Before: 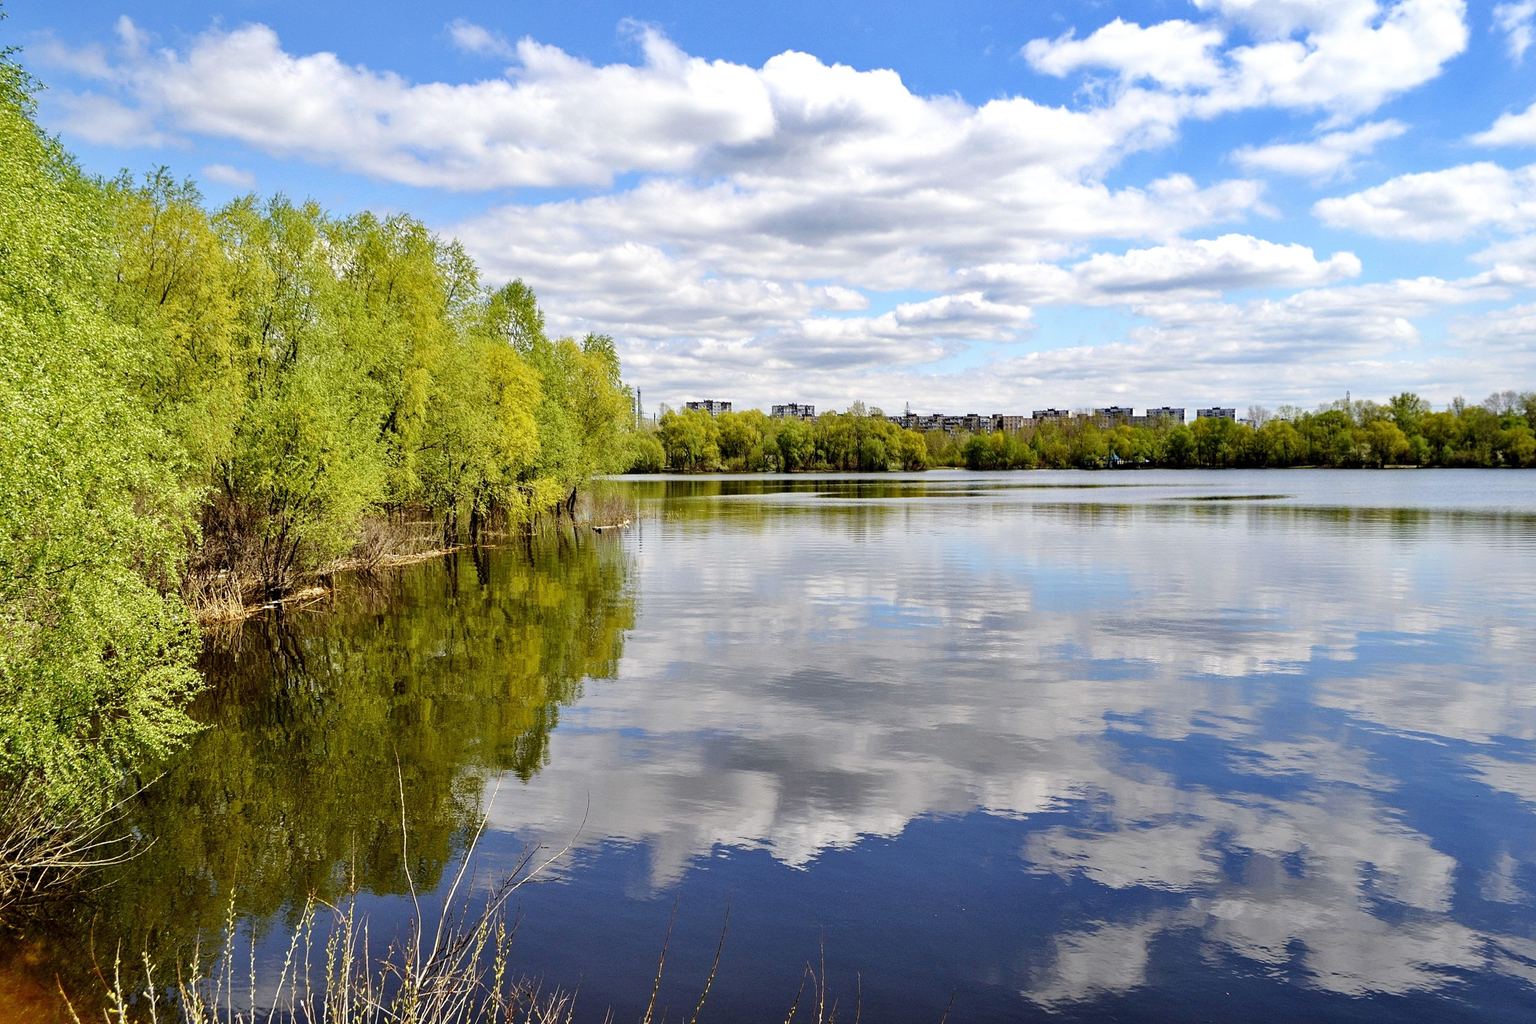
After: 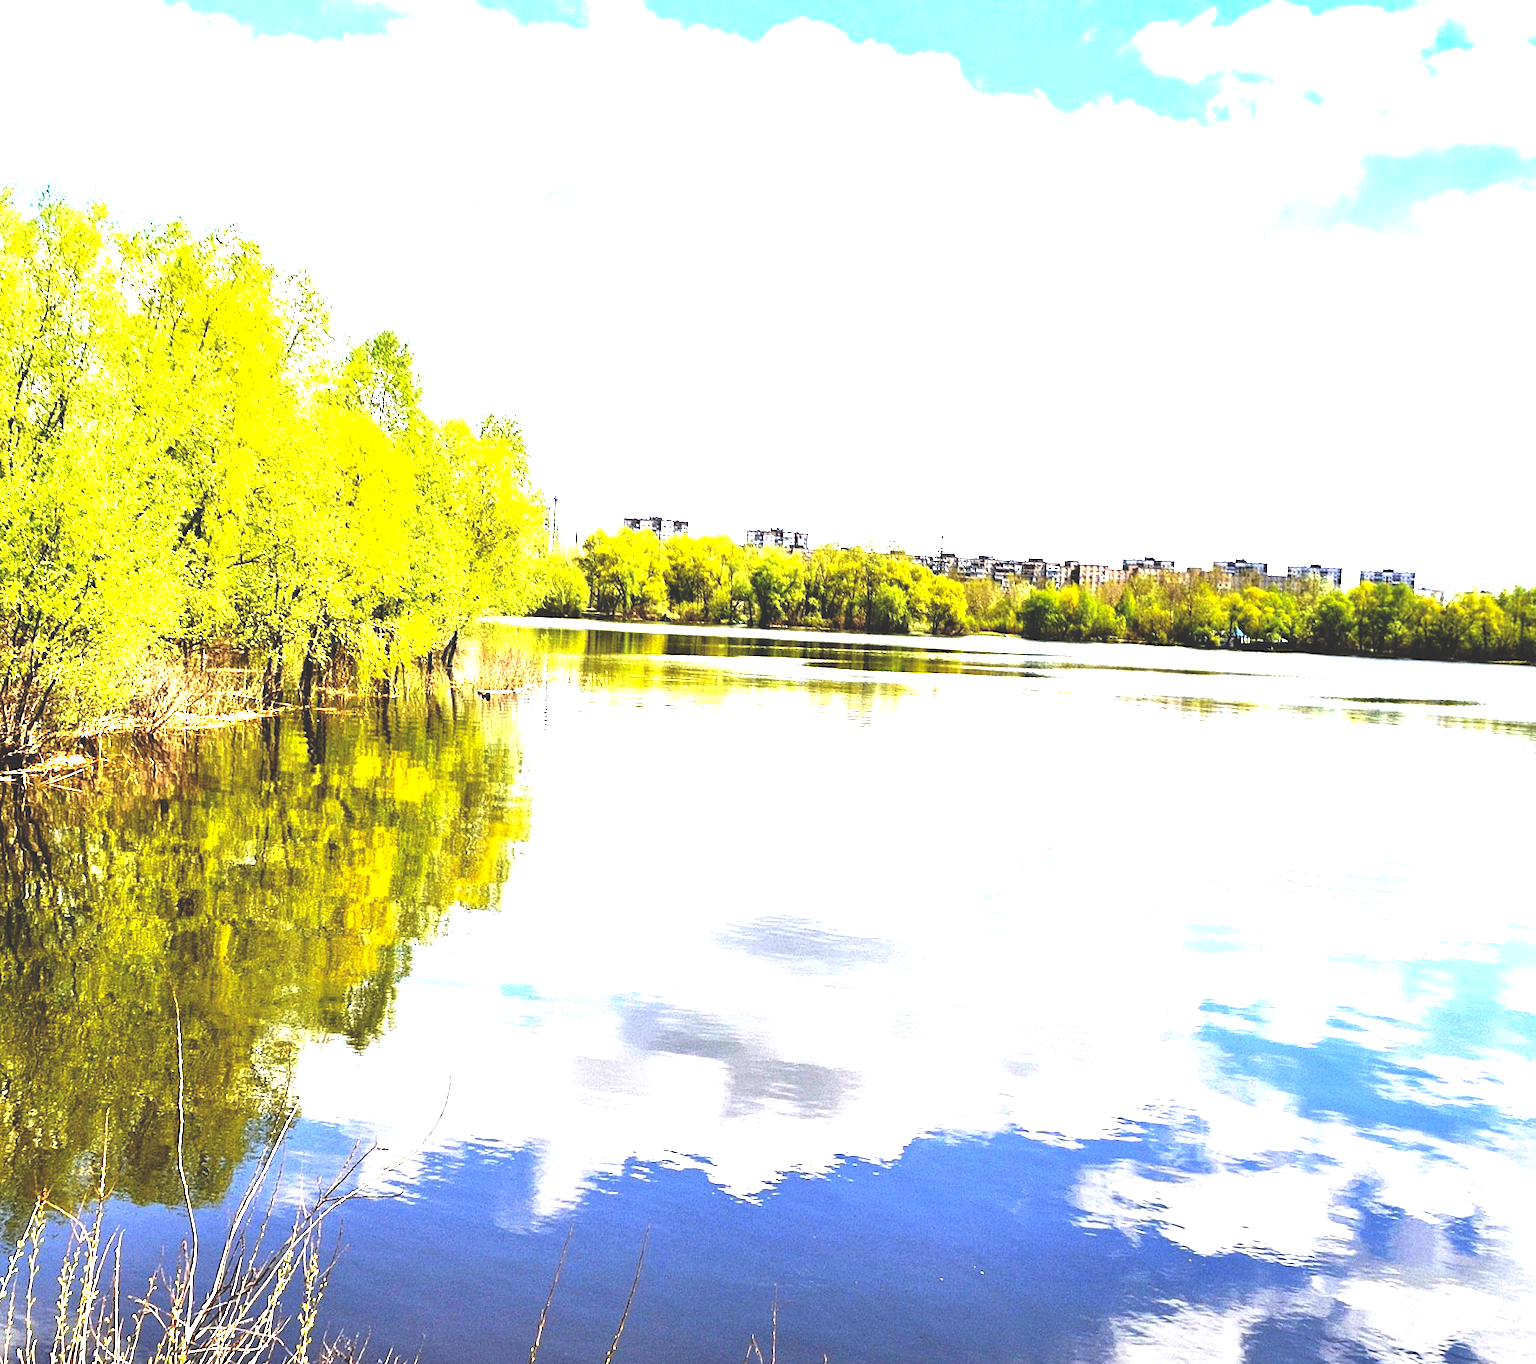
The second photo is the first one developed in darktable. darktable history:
tone equalizer: on, module defaults
base curve: curves: ch0 [(0, 0) (0.283, 0.295) (1, 1)], preserve colors none
rgb curve: curves: ch0 [(0, 0.186) (0.314, 0.284) (0.775, 0.708) (1, 1)], compensate middle gray true, preserve colors none
exposure: black level correction 0, exposure 2.138 EV, compensate exposure bias true, compensate highlight preservation false
crop and rotate: angle -3.27°, left 14.277%, top 0.028%, right 10.766%, bottom 0.028%
